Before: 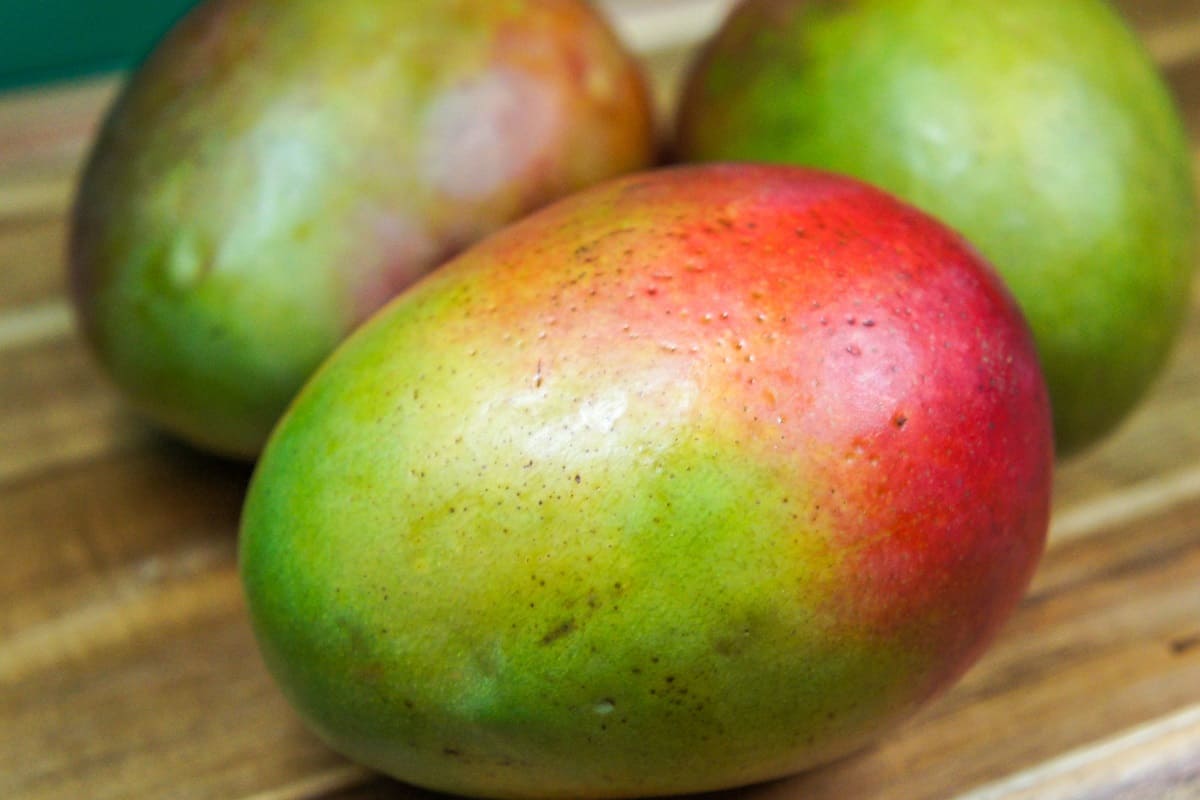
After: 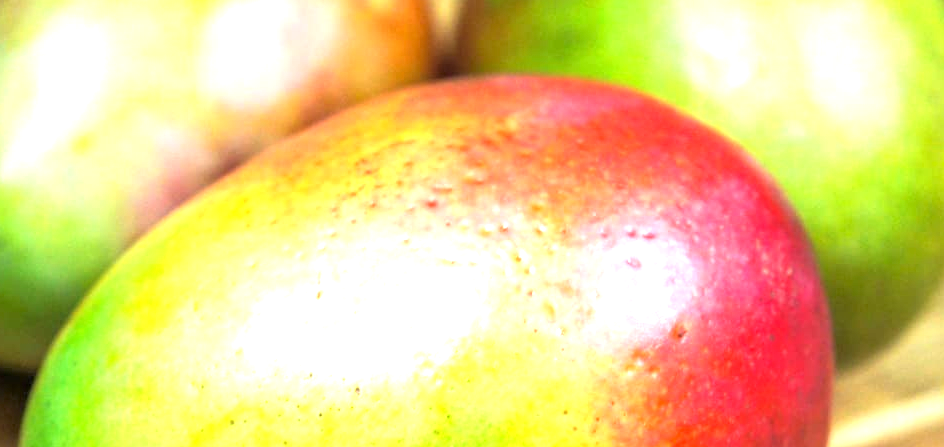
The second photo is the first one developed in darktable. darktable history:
exposure: exposure 1.482 EV, compensate highlight preservation false
crop: left 18.368%, top 11.091%, right 1.812%, bottom 32.976%
